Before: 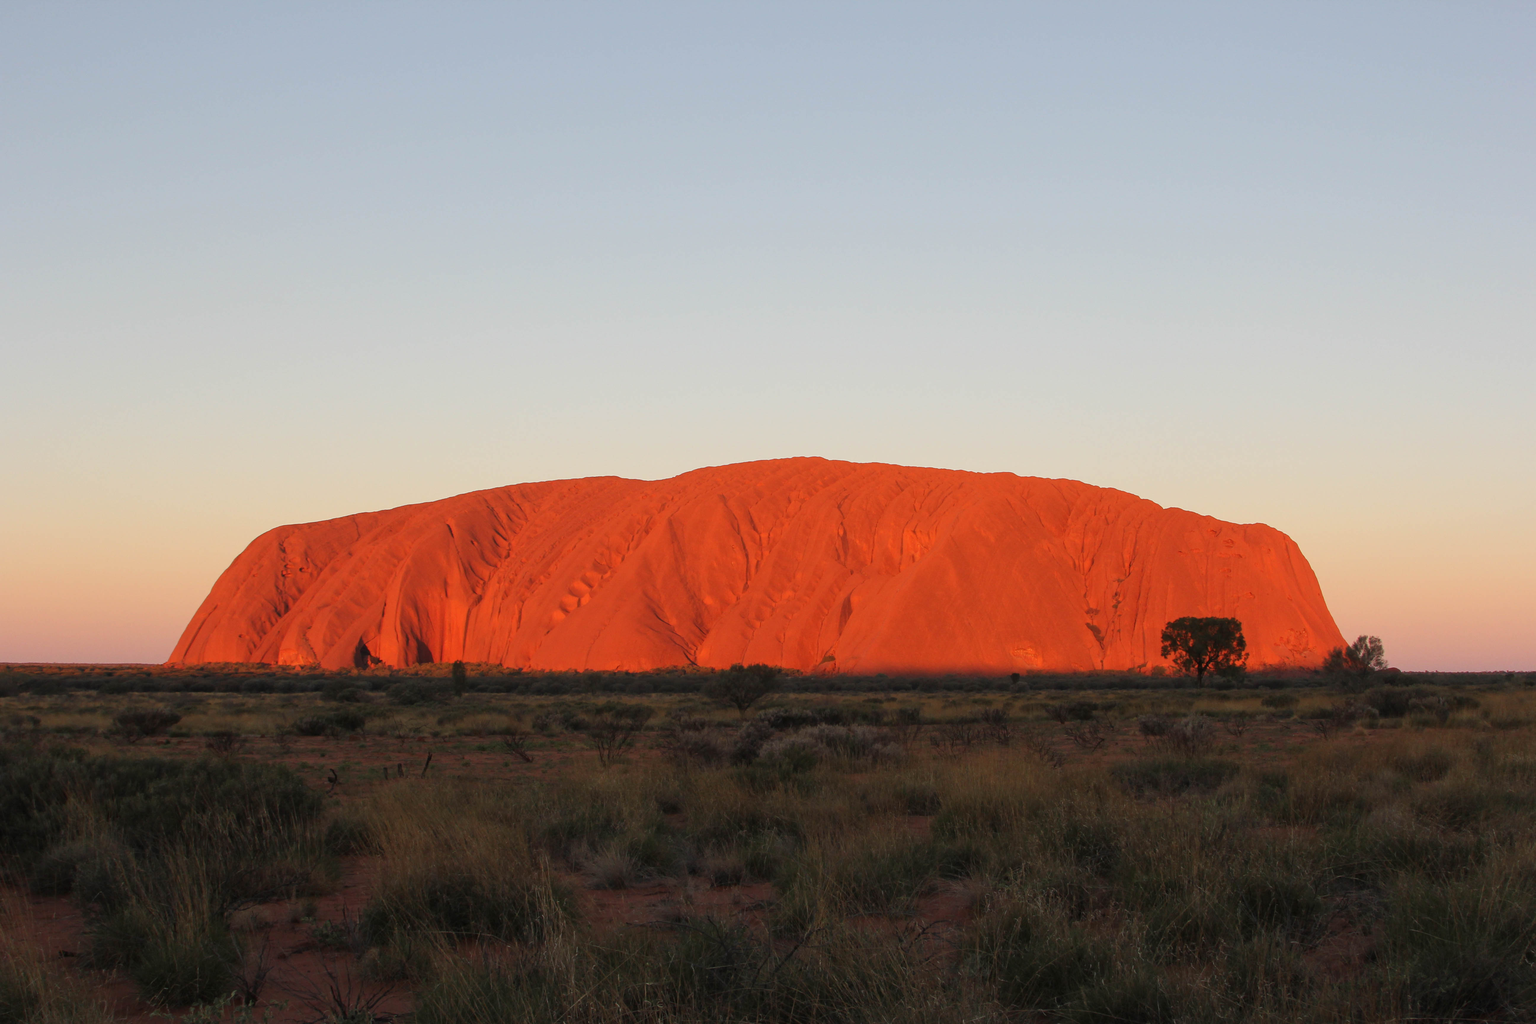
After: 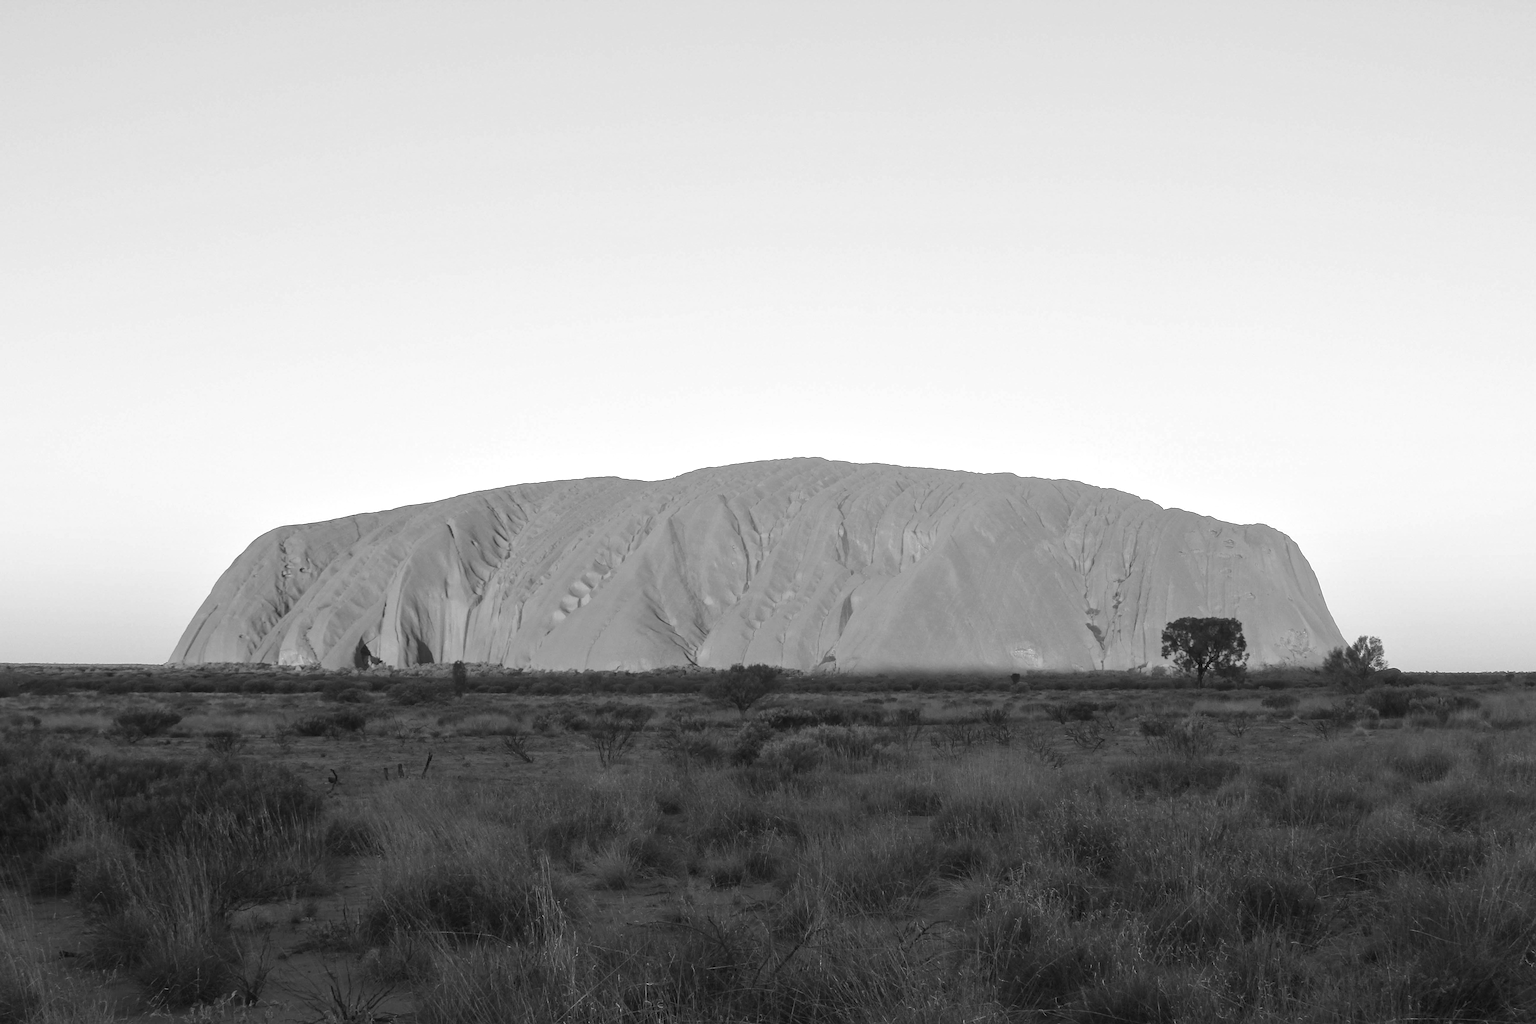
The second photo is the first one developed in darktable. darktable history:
exposure: exposure 1 EV, compensate highlight preservation false
sharpen: on, module defaults
monochrome: a 16.01, b -2.65, highlights 0.52
tone equalizer: -8 EV -0.002 EV, -7 EV 0.005 EV, -6 EV -0.009 EV, -5 EV 0.011 EV, -4 EV -0.012 EV, -3 EV 0.007 EV, -2 EV -0.062 EV, -1 EV -0.293 EV, +0 EV -0.582 EV, smoothing diameter 2%, edges refinement/feathering 20, mask exposure compensation -1.57 EV, filter diffusion 5
